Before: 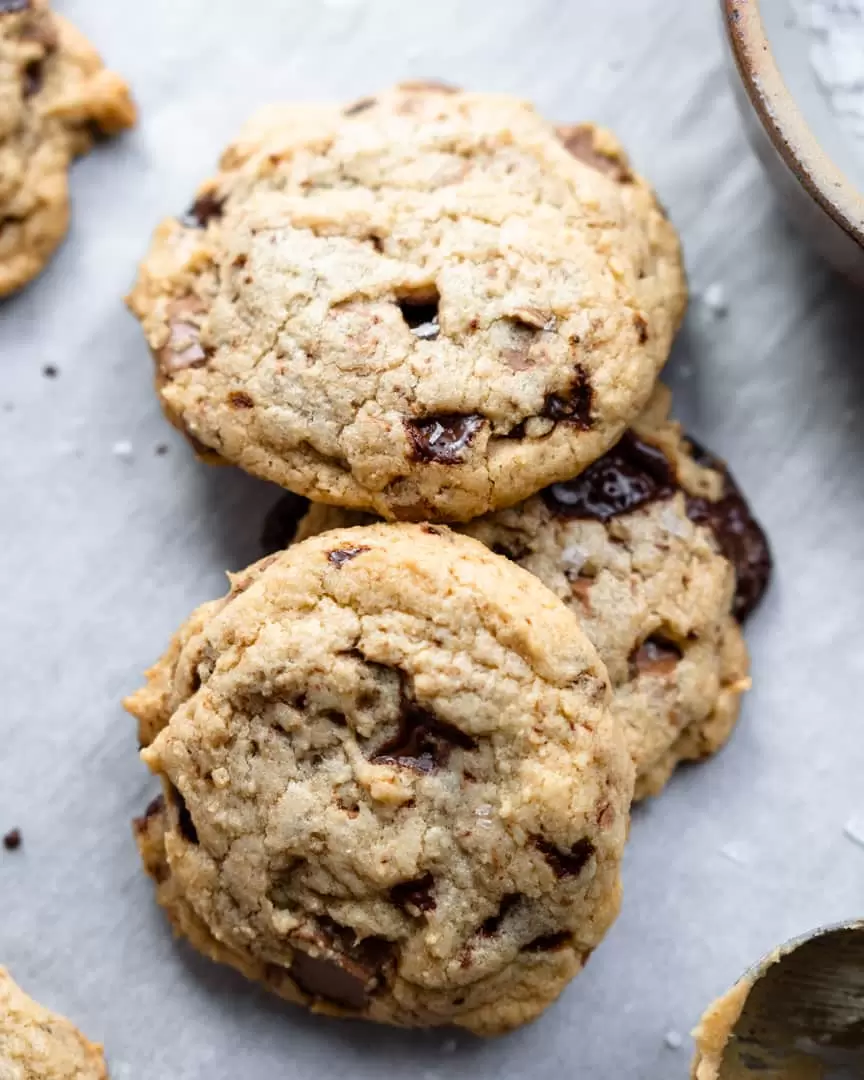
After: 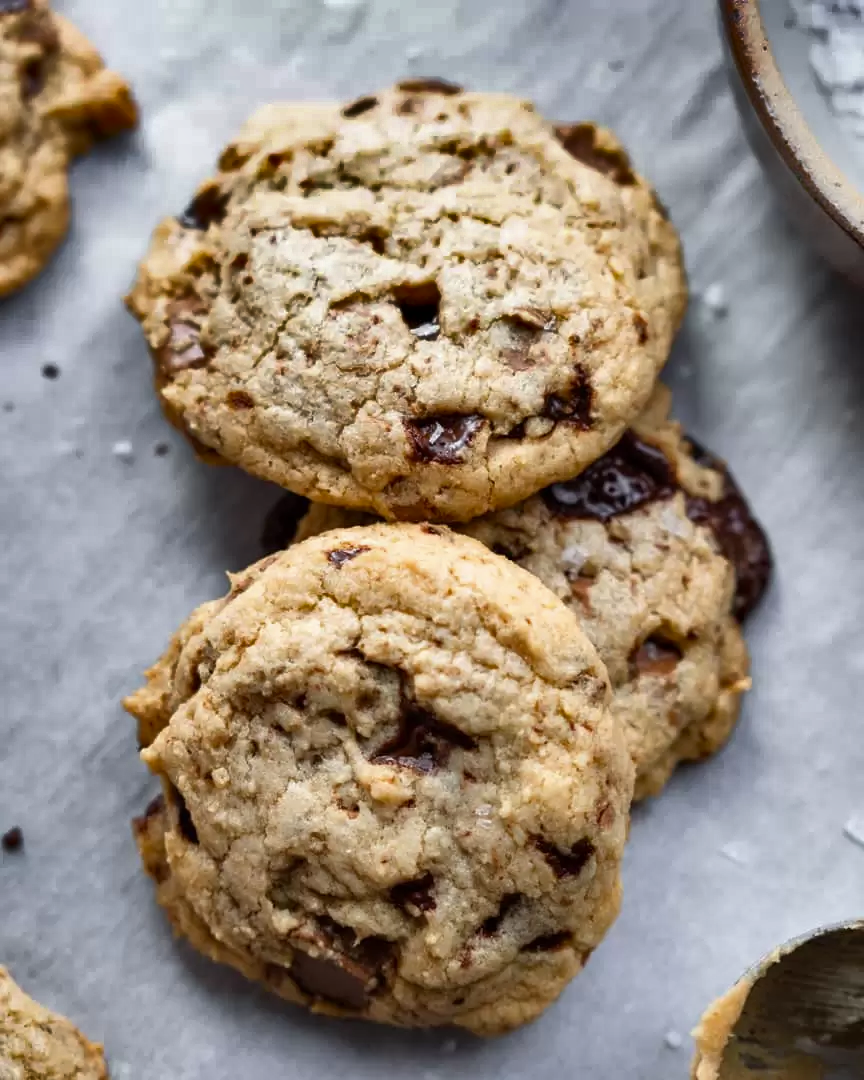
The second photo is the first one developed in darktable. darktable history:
shadows and highlights: shadows 20.94, highlights -81.06, soften with gaussian
